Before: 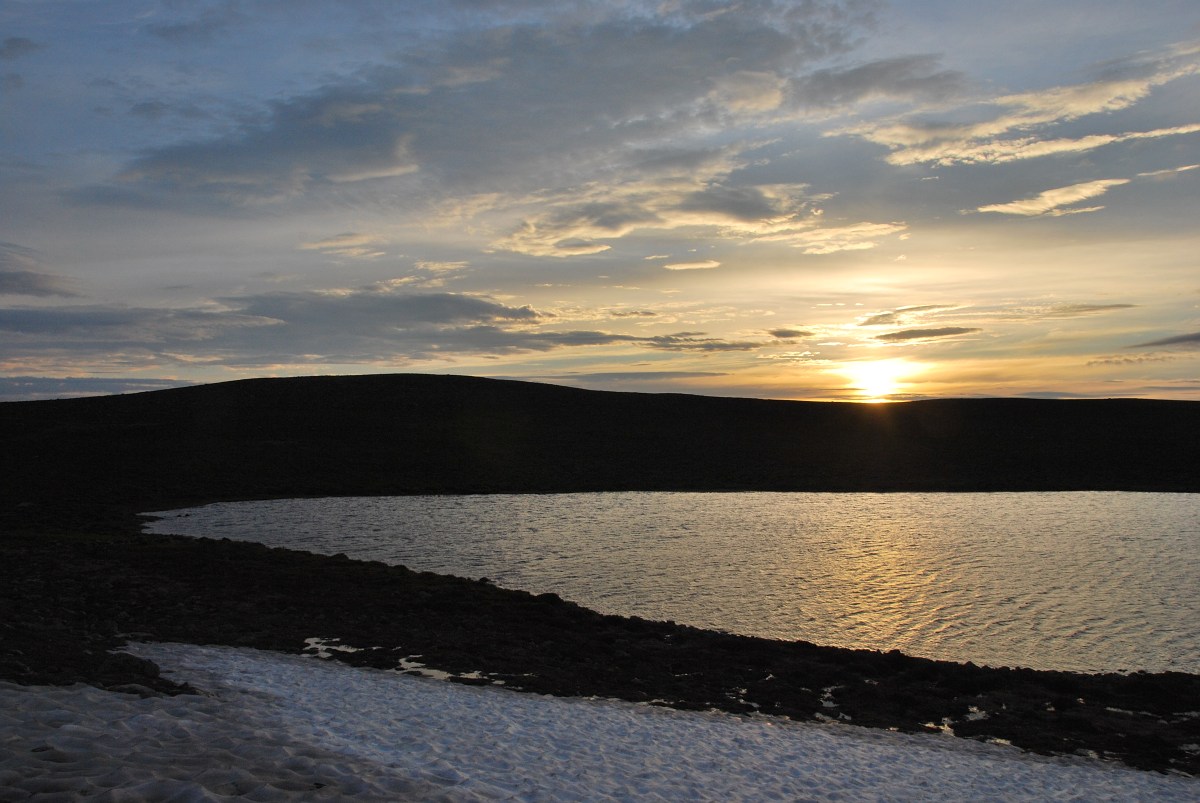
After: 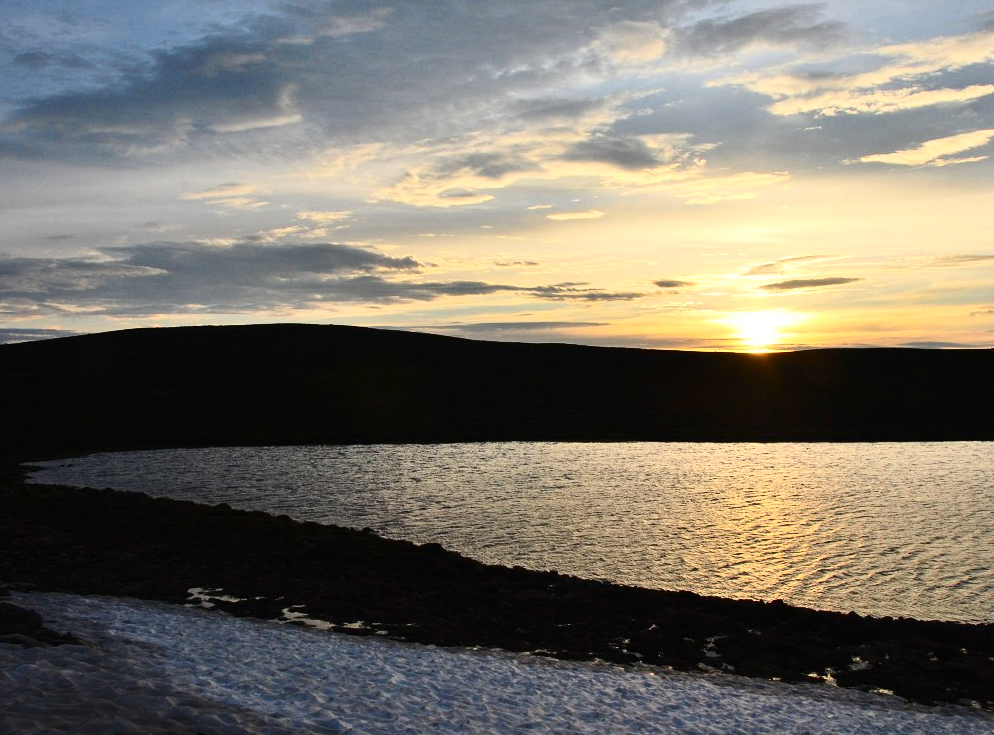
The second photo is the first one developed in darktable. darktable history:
crop: left 9.807%, top 6.259%, right 7.334%, bottom 2.177%
contrast brightness saturation: contrast 0.4, brightness 0.1, saturation 0.21
